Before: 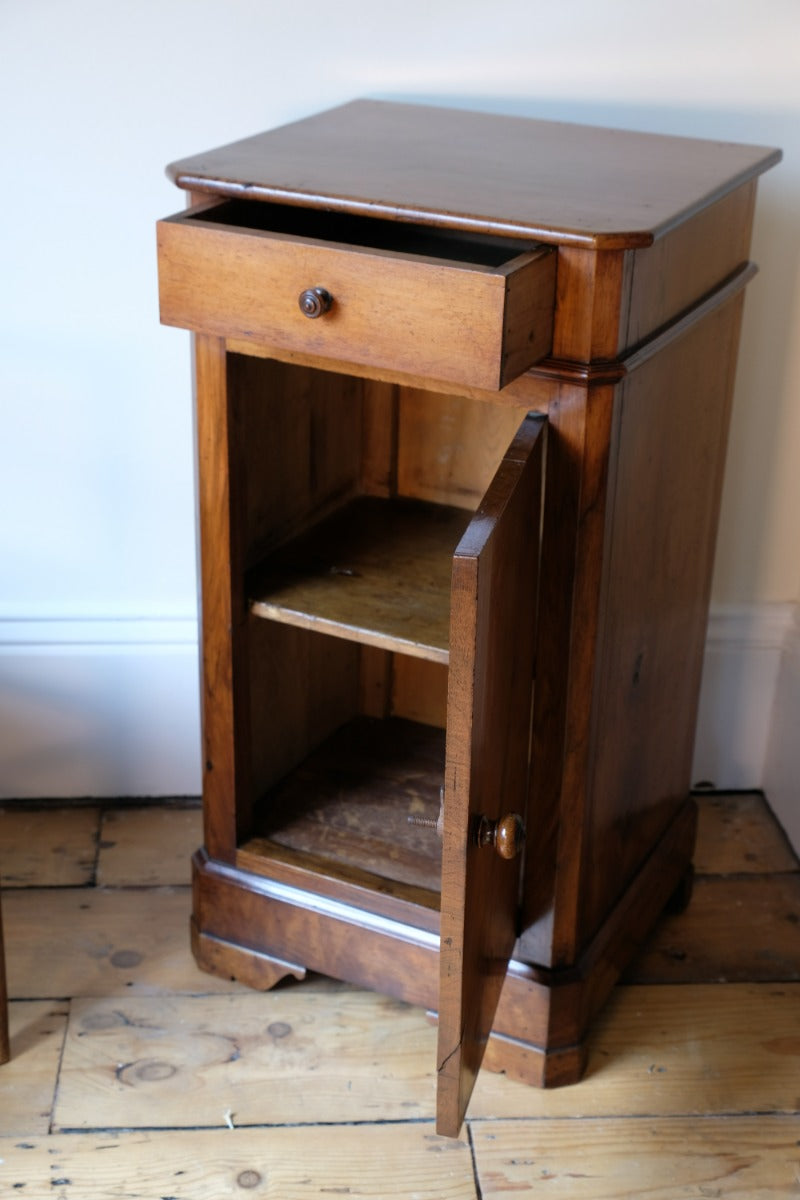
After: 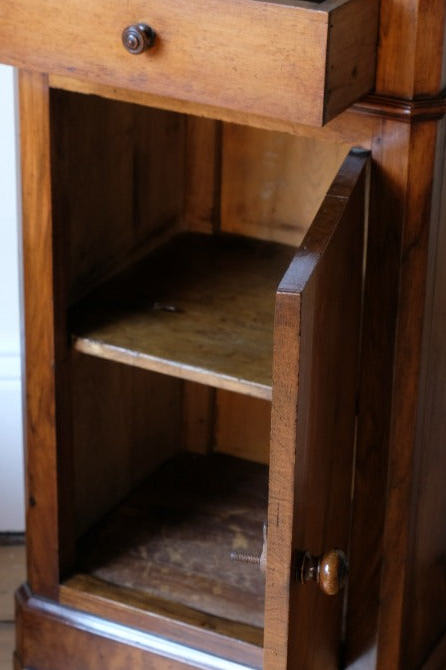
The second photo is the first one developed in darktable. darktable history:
tone equalizer: -7 EV 0.13 EV, smoothing diameter 25%, edges refinement/feathering 10, preserve details guided filter
crop and rotate: left 22.13%, top 22.054%, right 22.026%, bottom 22.102%
